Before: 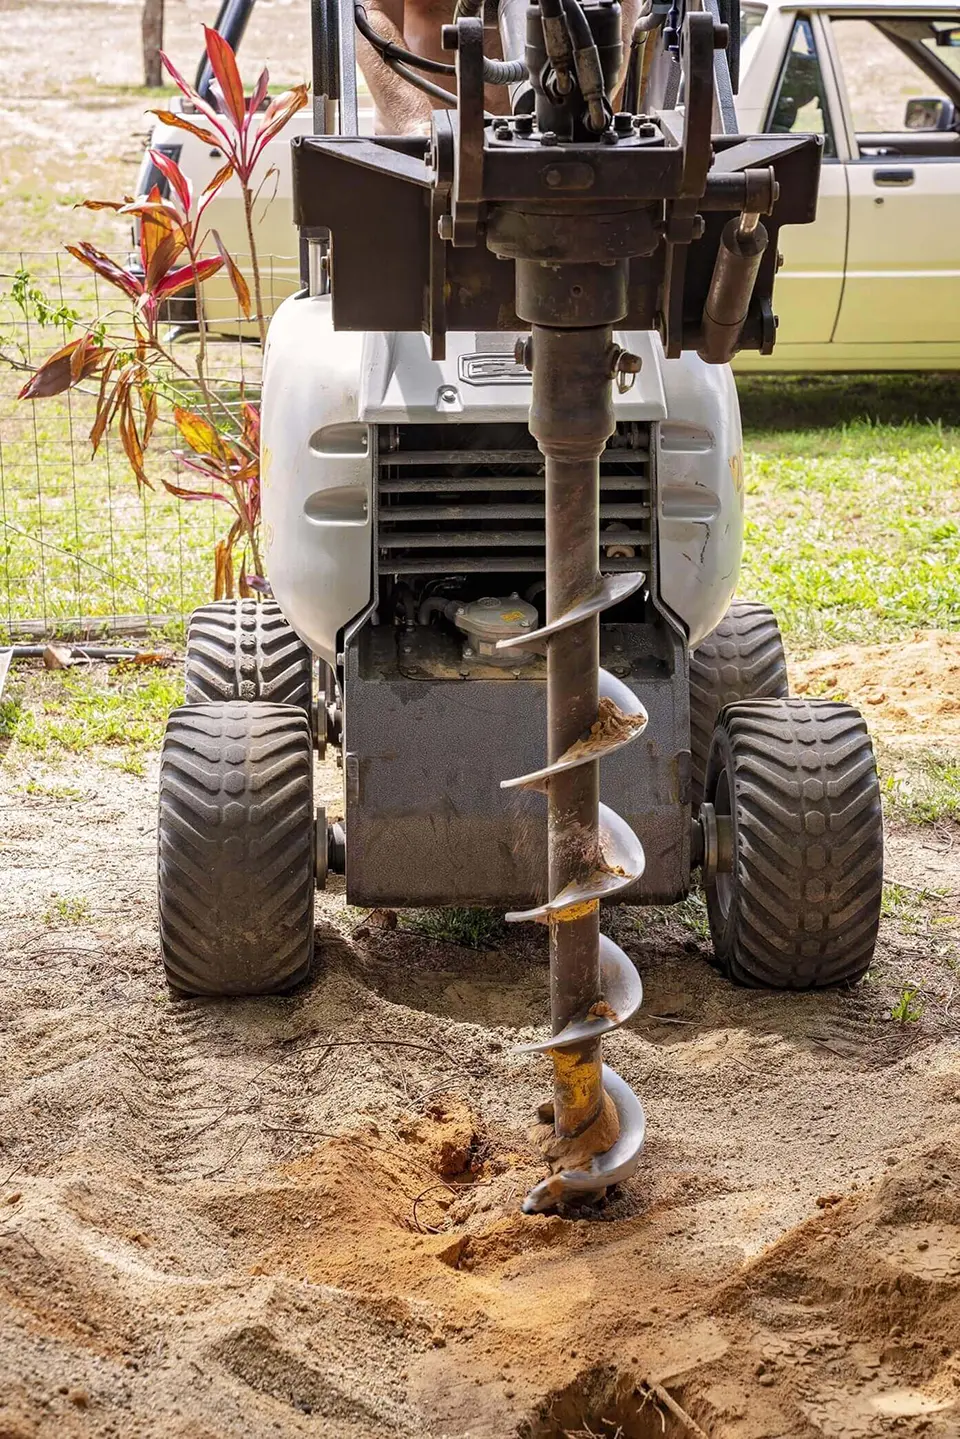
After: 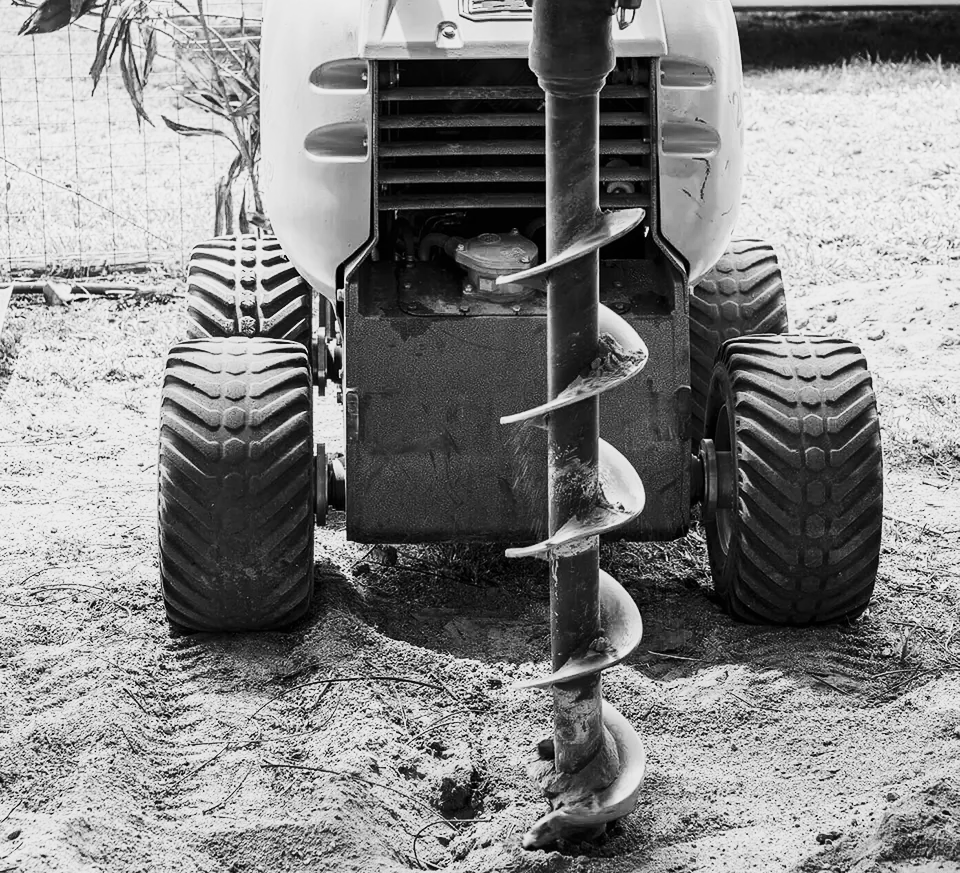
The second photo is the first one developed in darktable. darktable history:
monochrome: a -92.57, b 58.91
contrast brightness saturation: contrast 0.4, brightness 0.1, saturation 0.21
crop and rotate: top 25.357%, bottom 13.942%
